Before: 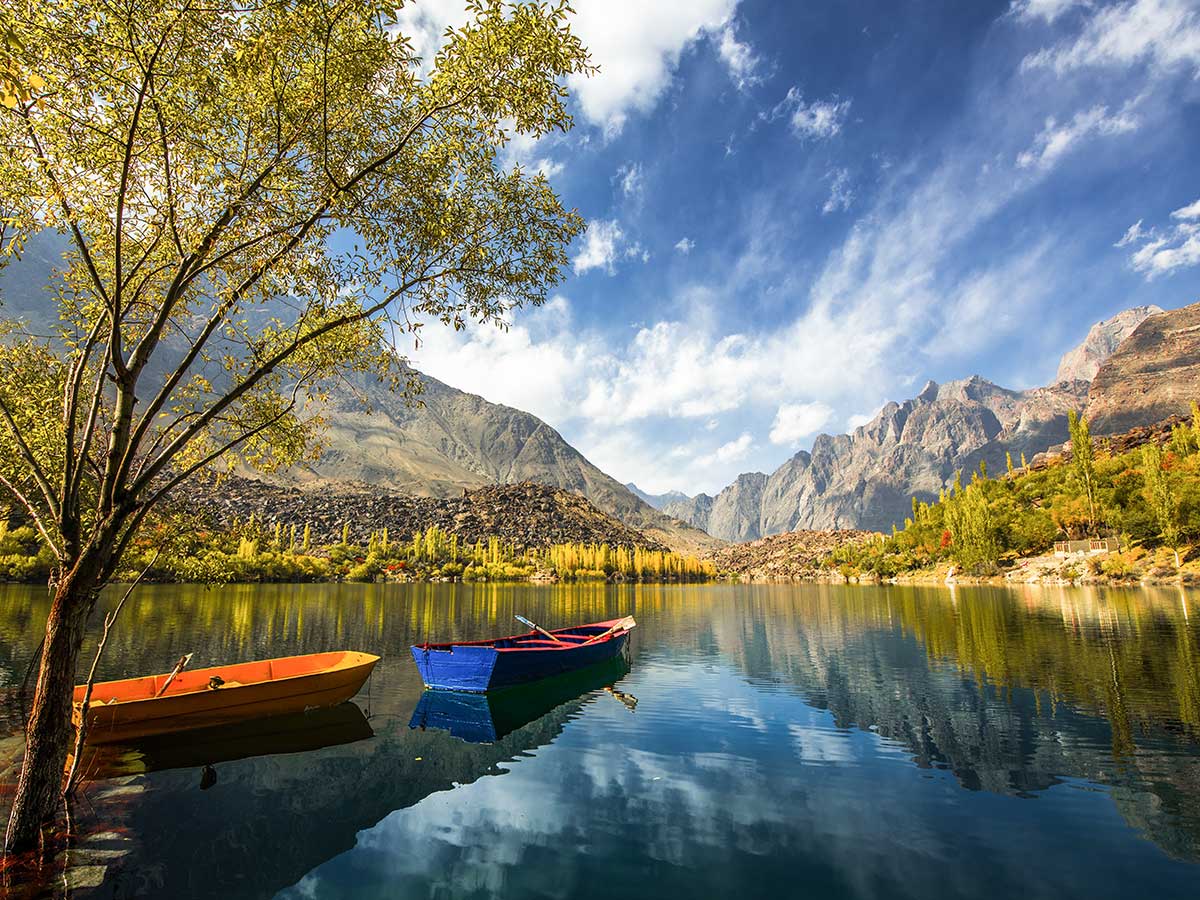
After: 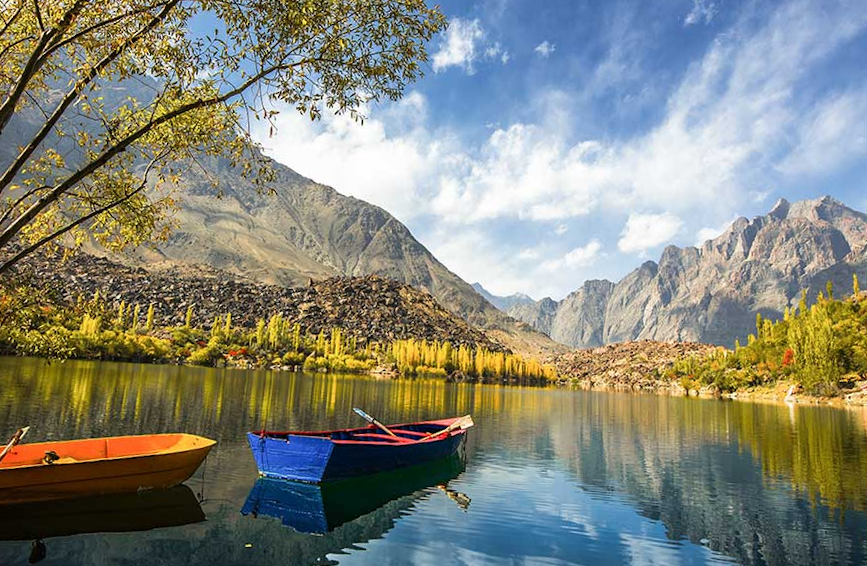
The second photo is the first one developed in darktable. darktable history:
crop and rotate: angle -3.39°, left 9.816%, top 20.435%, right 12.307%, bottom 11.821%
